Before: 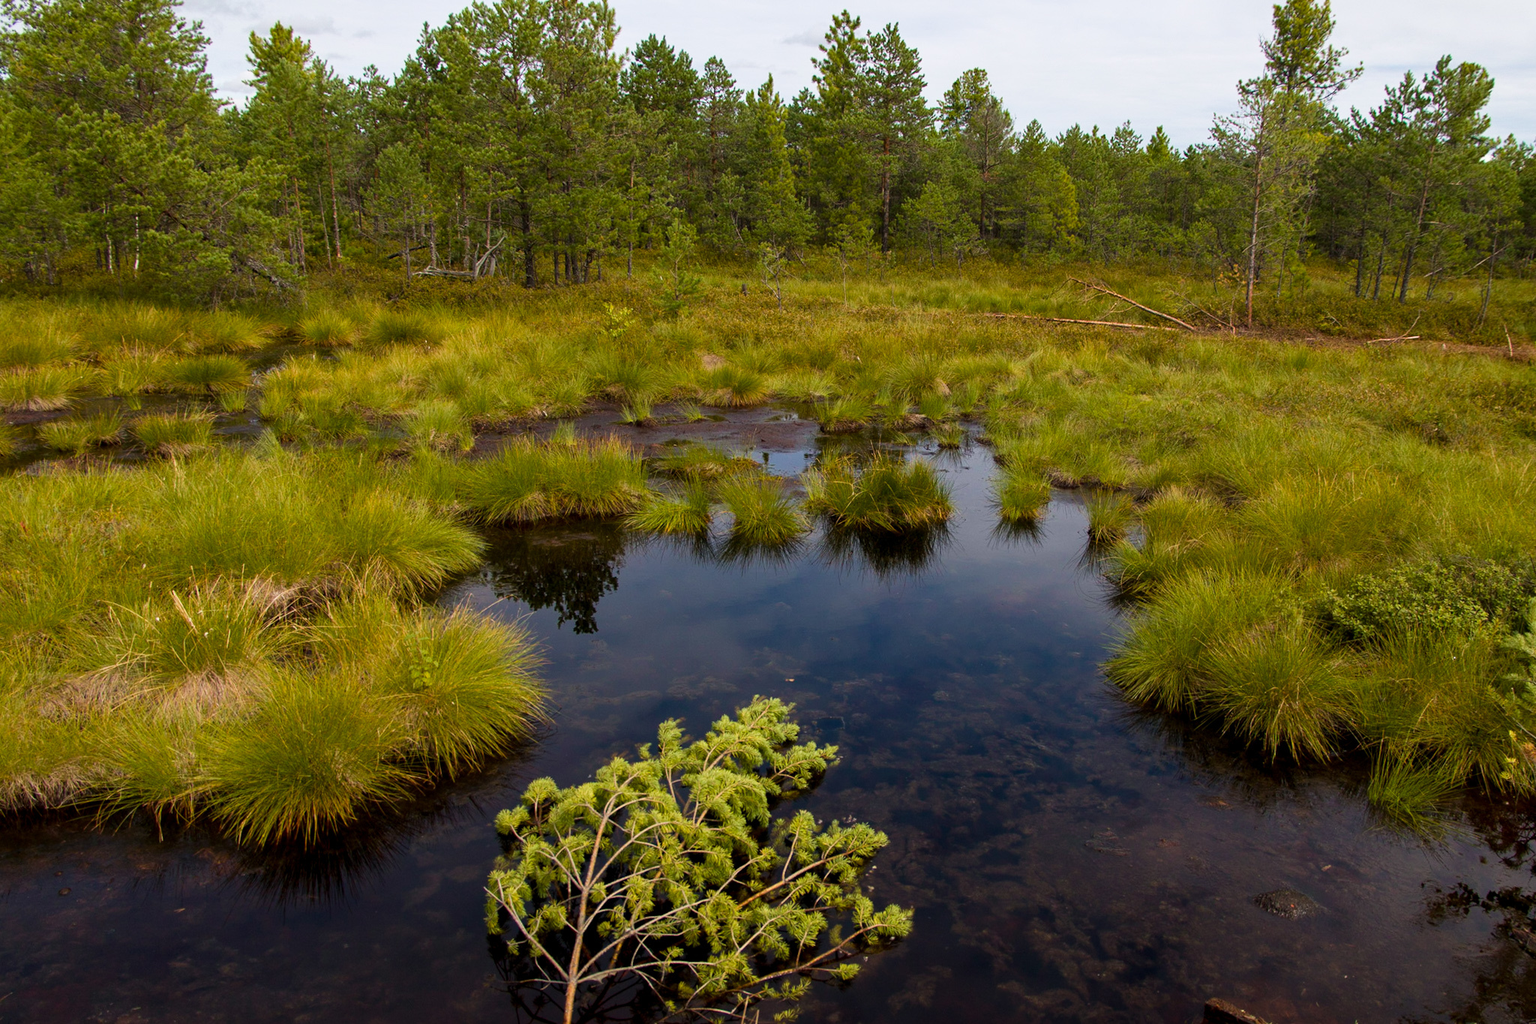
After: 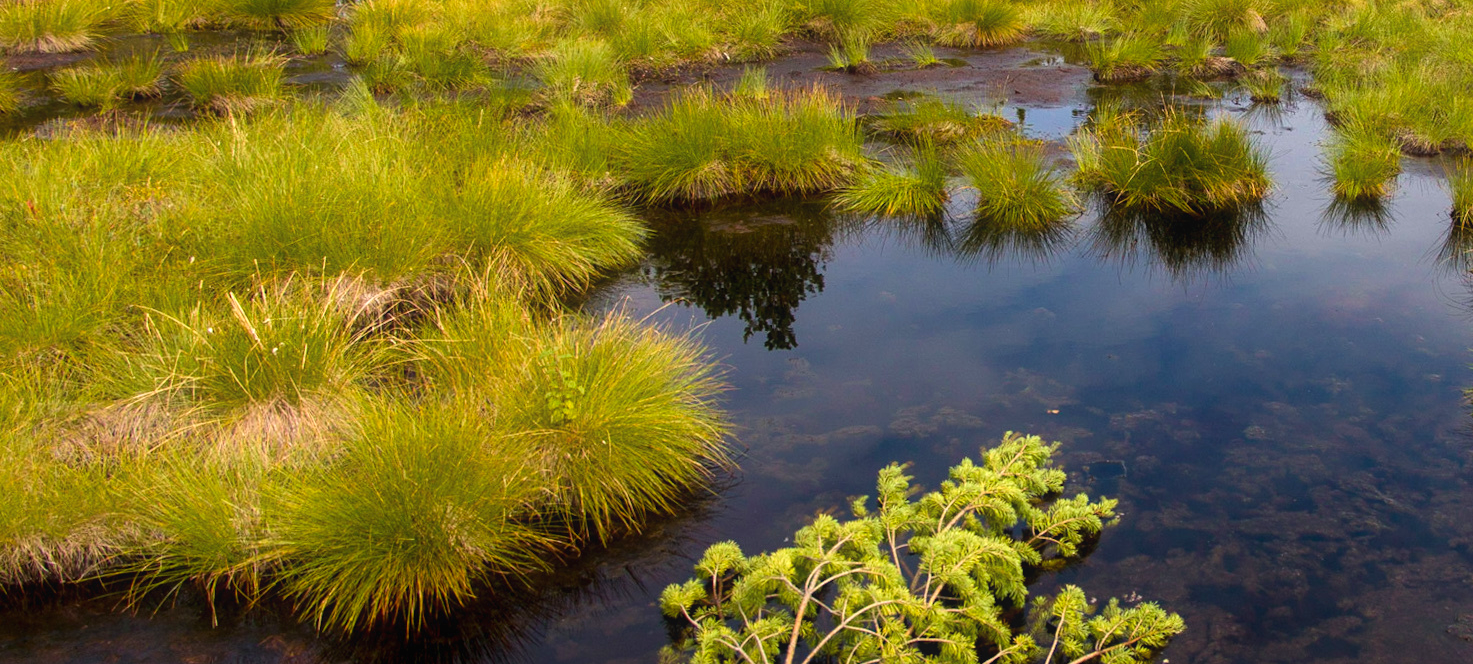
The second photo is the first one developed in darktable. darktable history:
exposure: black level correction 0, exposure 0.693 EV, compensate highlight preservation false
crop: top 36.314%, right 28.054%, bottom 14.997%
contrast equalizer: octaves 7, y [[0.5, 0.488, 0.462, 0.461, 0.491, 0.5], [0.5 ×6], [0.5 ×6], [0 ×6], [0 ×6]]
